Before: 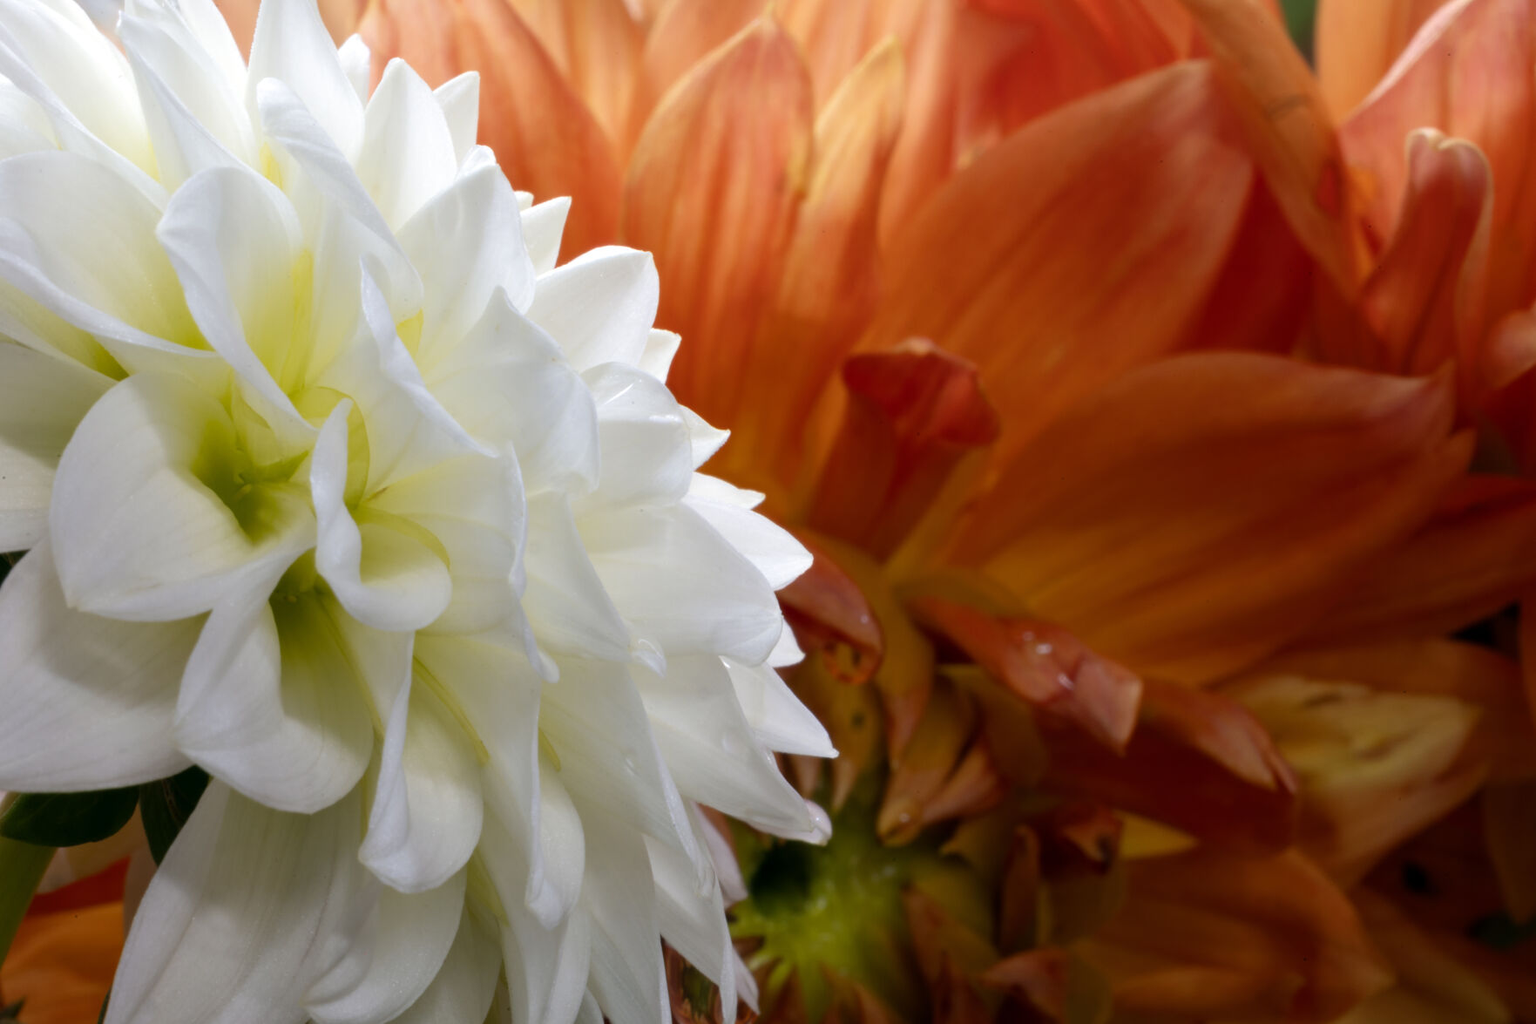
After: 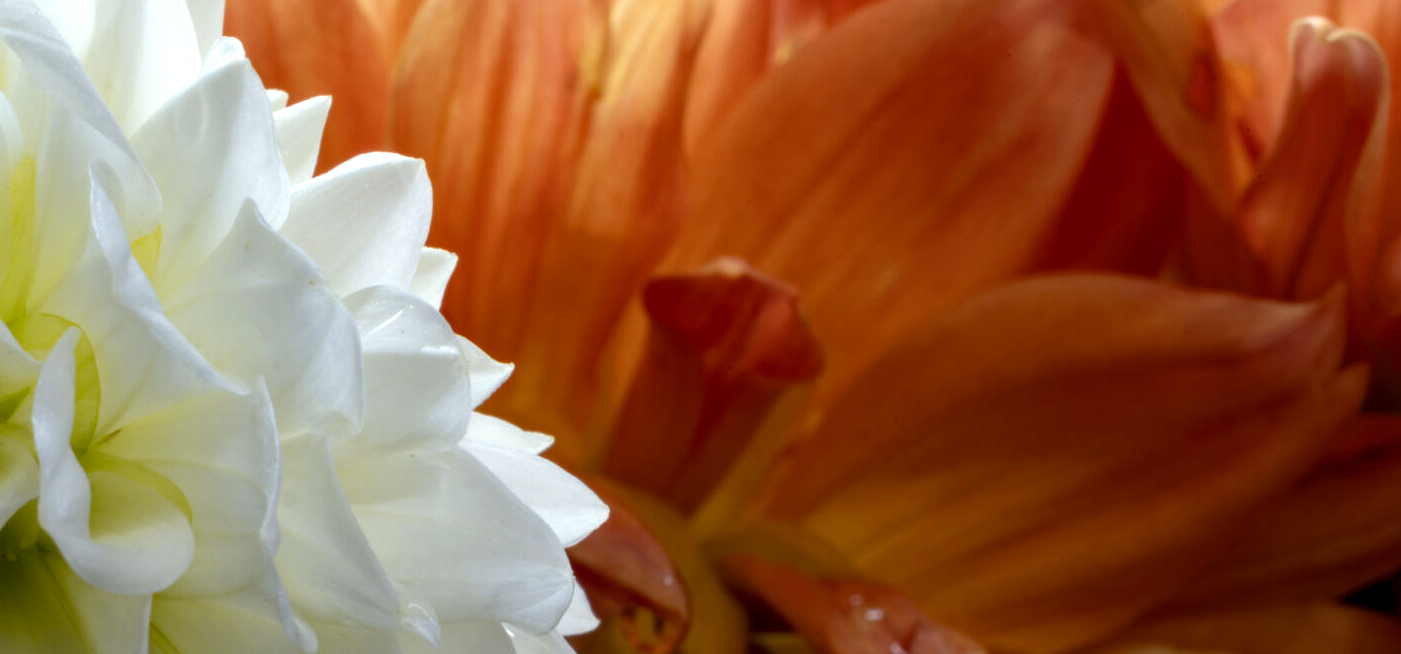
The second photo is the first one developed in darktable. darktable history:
local contrast: on, module defaults
color calibration: illuminant Planckian (black body), x 0.351, y 0.352, temperature 4794.27 K
haze removal: compatibility mode true, adaptive false
crop: left 18.38%, top 11.092%, right 2.134%, bottom 33.217%
